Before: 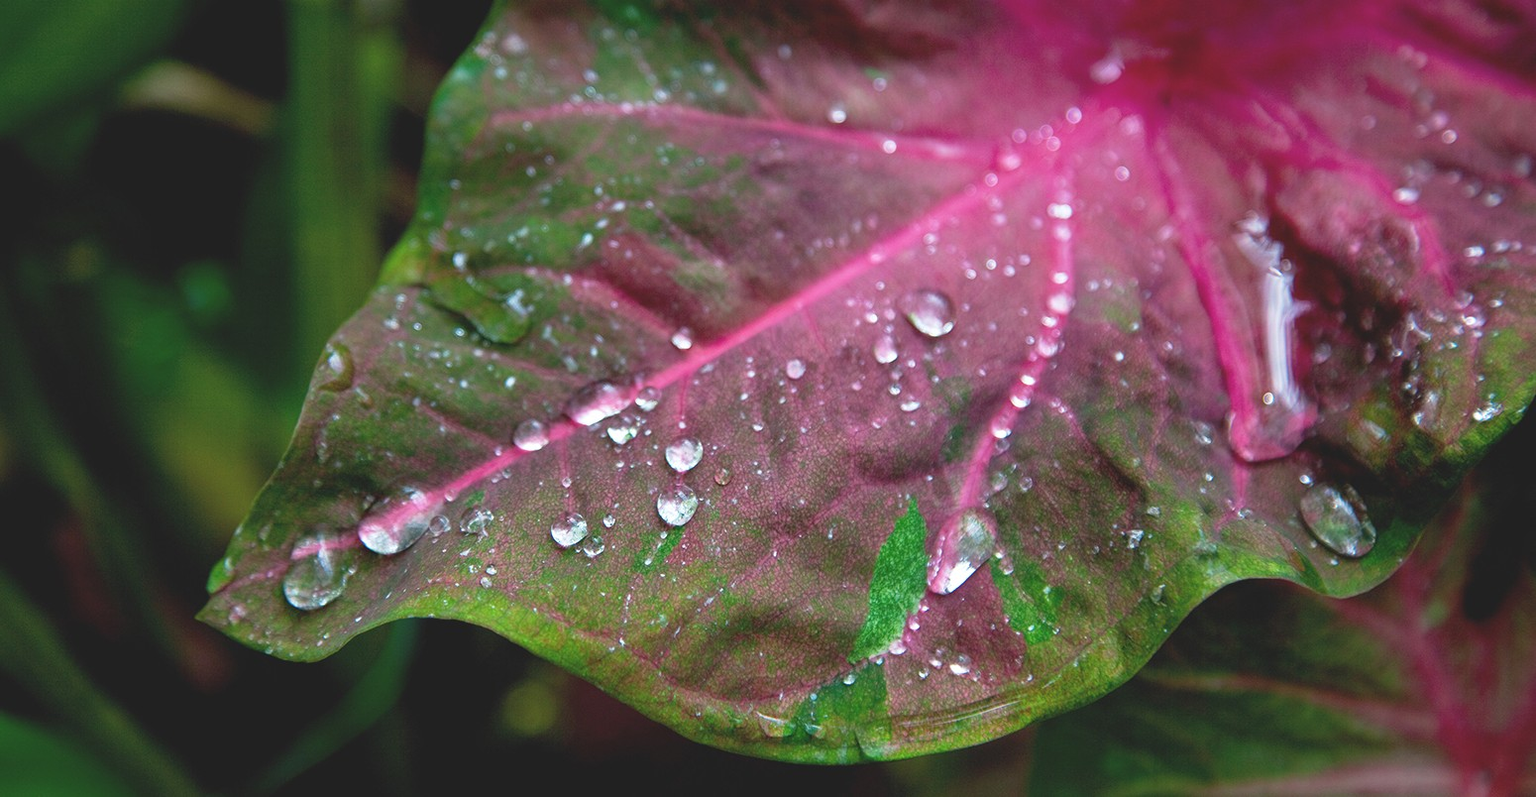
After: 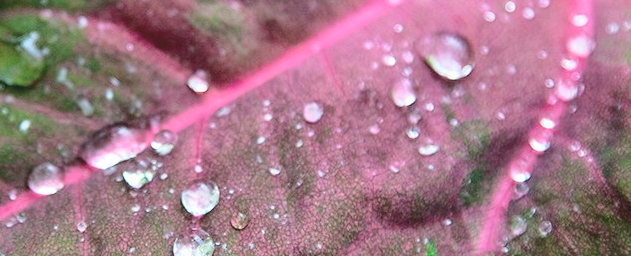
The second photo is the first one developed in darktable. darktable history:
crop: left 31.623%, top 32.35%, right 27.642%, bottom 35.747%
tone curve: curves: ch0 [(0, 0) (0.003, 0.023) (0.011, 0.029) (0.025, 0.037) (0.044, 0.047) (0.069, 0.057) (0.1, 0.075) (0.136, 0.103) (0.177, 0.145) (0.224, 0.193) (0.277, 0.266) (0.335, 0.362) (0.399, 0.473) (0.468, 0.569) (0.543, 0.655) (0.623, 0.73) (0.709, 0.804) (0.801, 0.874) (0.898, 0.924) (1, 1)], color space Lab, independent channels, preserve colors none
